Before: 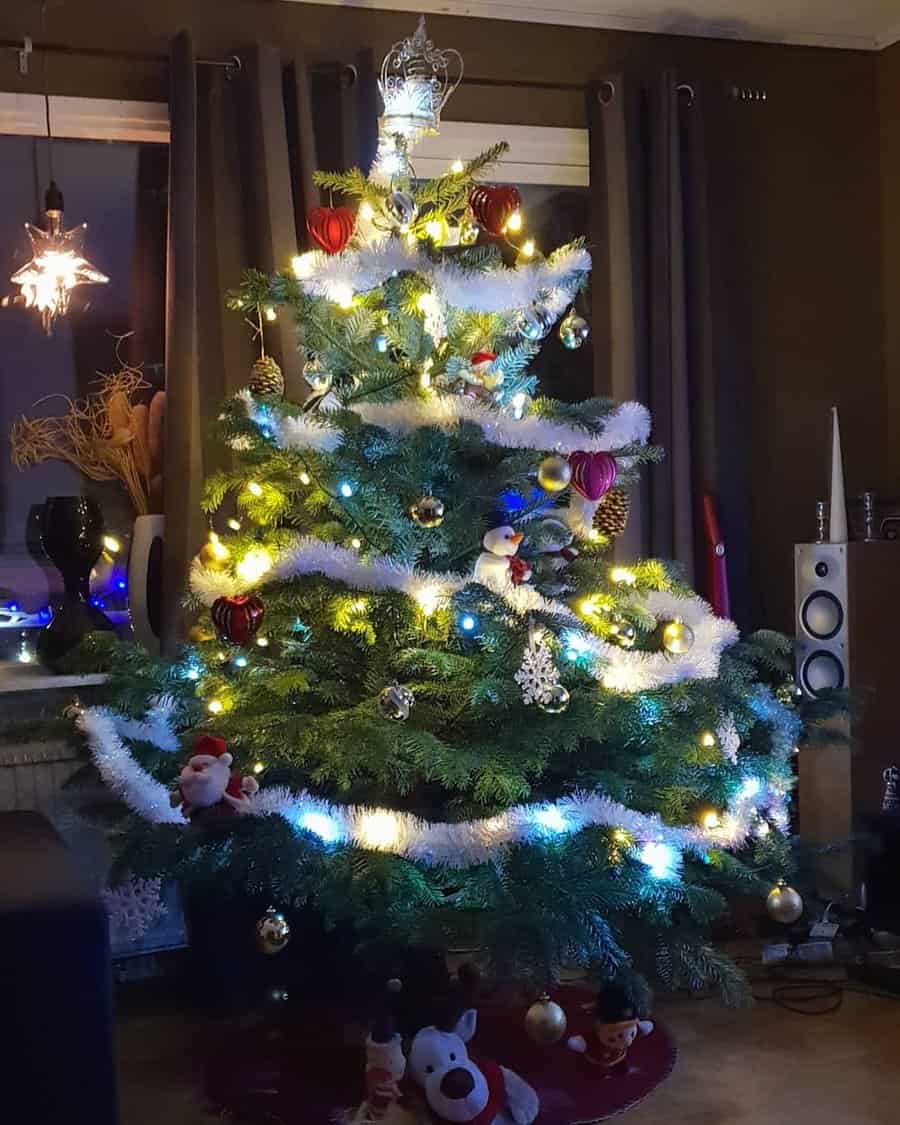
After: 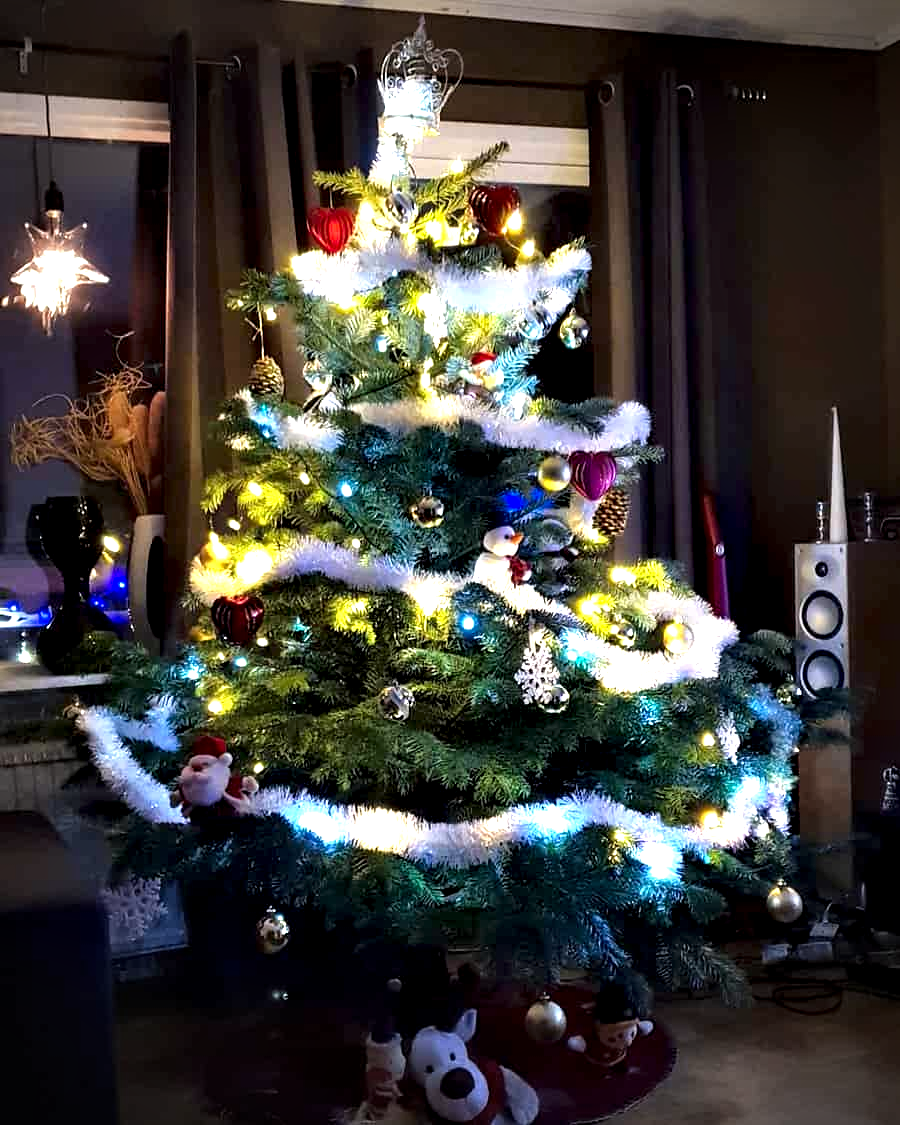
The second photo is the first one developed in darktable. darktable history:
tone equalizer: -8 EV -0.399 EV, -7 EV -0.425 EV, -6 EV -0.304 EV, -5 EV -0.256 EV, -3 EV 0.225 EV, -2 EV 0.328 EV, -1 EV 0.395 EV, +0 EV 0.422 EV
vignetting: fall-off start 71.83%
contrast equalizer: y [[0.6 ×6], [0.55 ×6], [0 ×6], [0 ×6], [0 ×6]]
